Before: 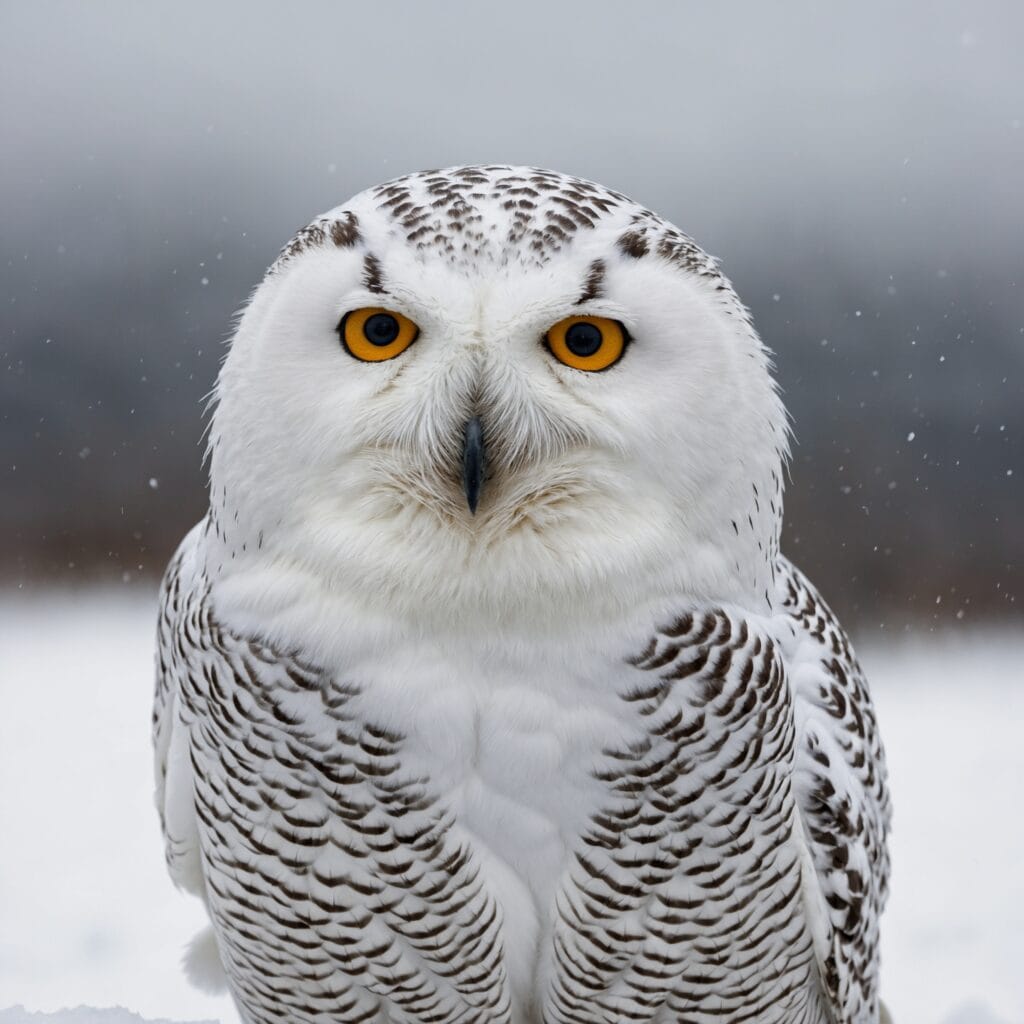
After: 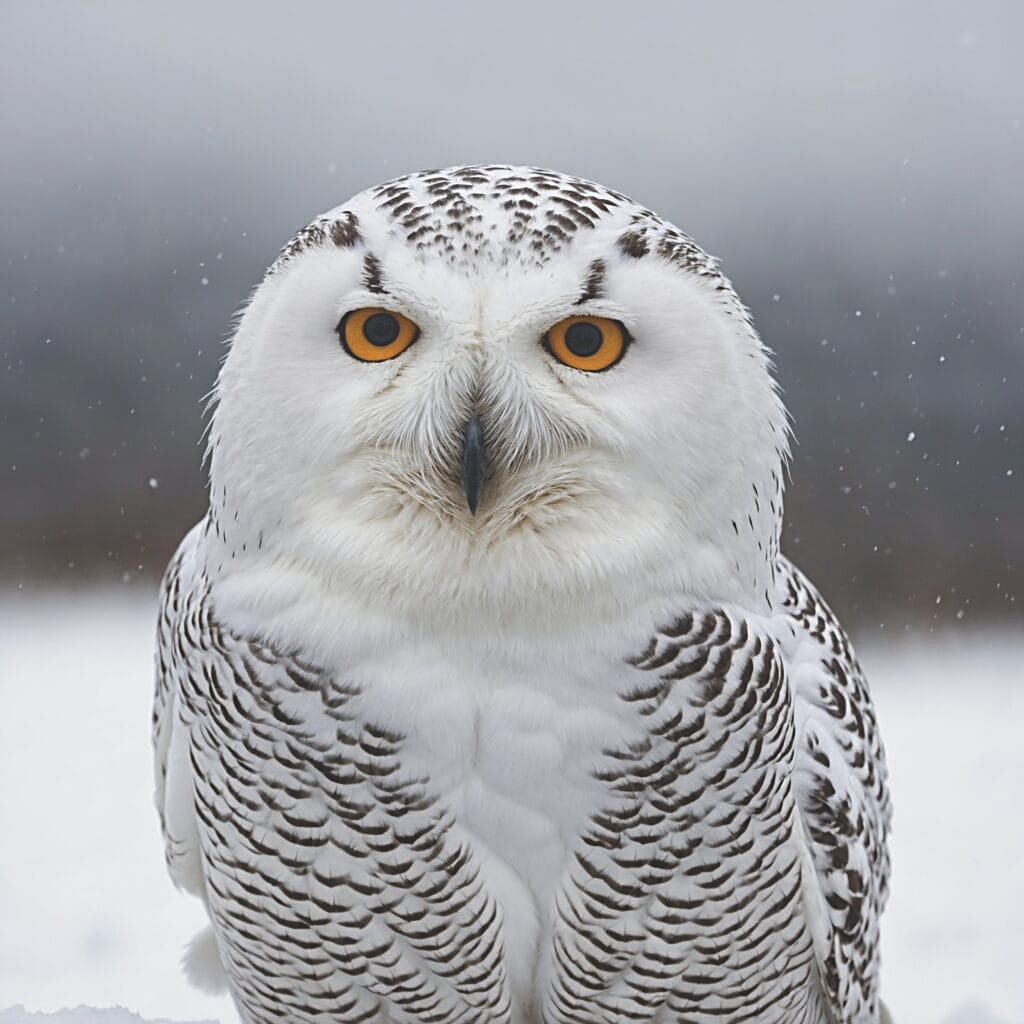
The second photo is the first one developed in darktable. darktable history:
exposure: black level correction -0.031, compensate highlight preservation false
sharpen: radius 2.757
tone equalizer: edges refinement/feathering 500, mask exposure compensation -1.57 EV, preserve details no
